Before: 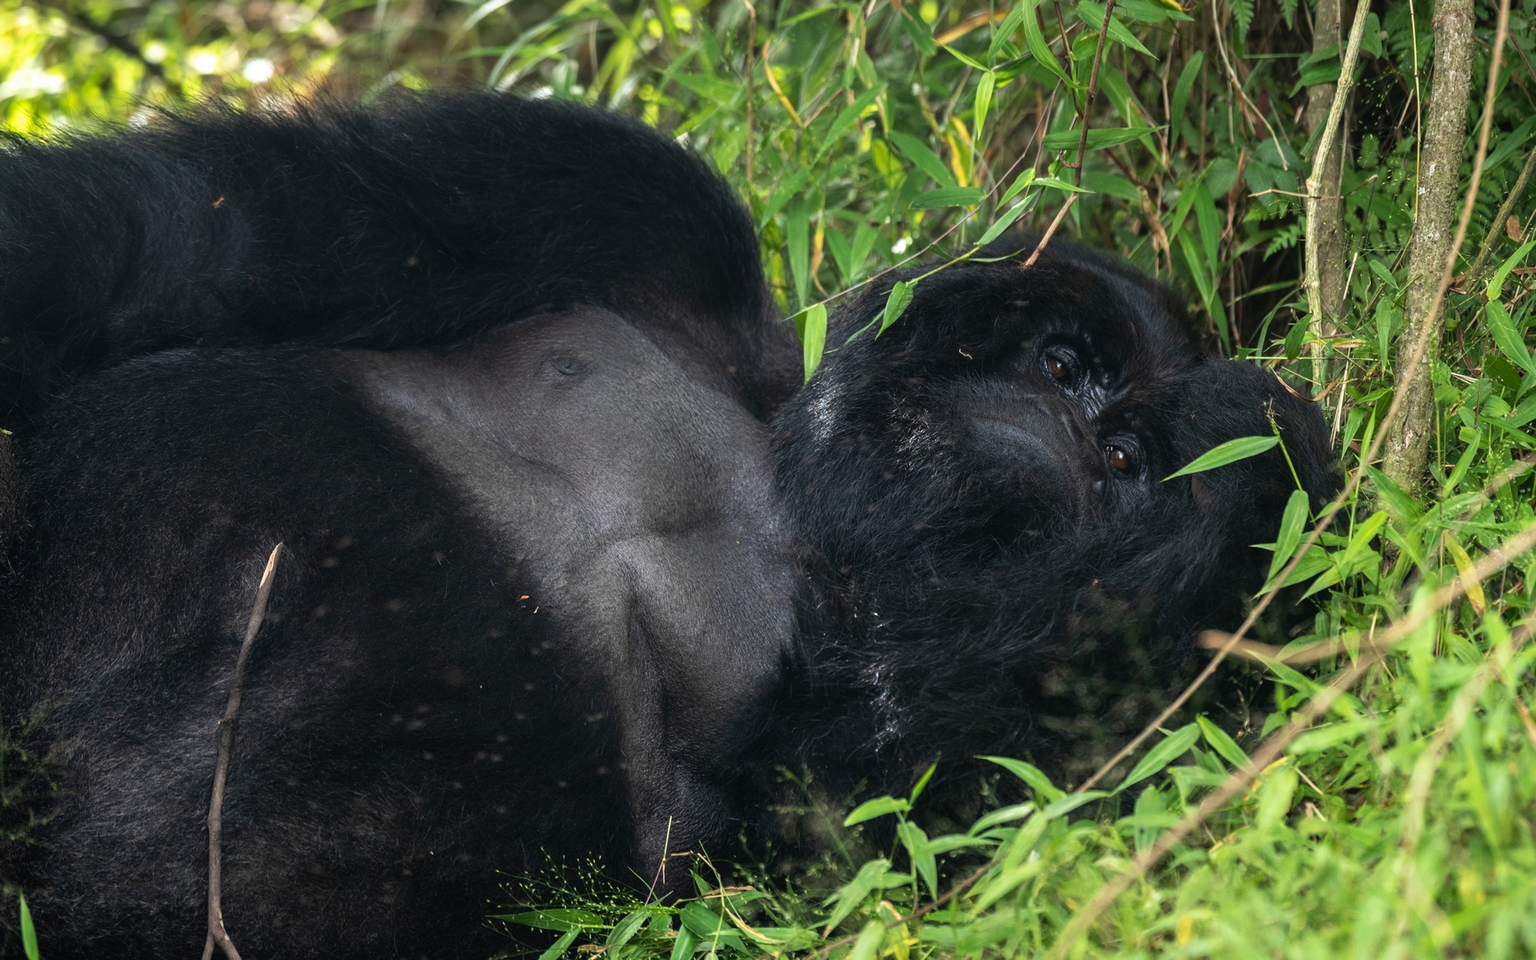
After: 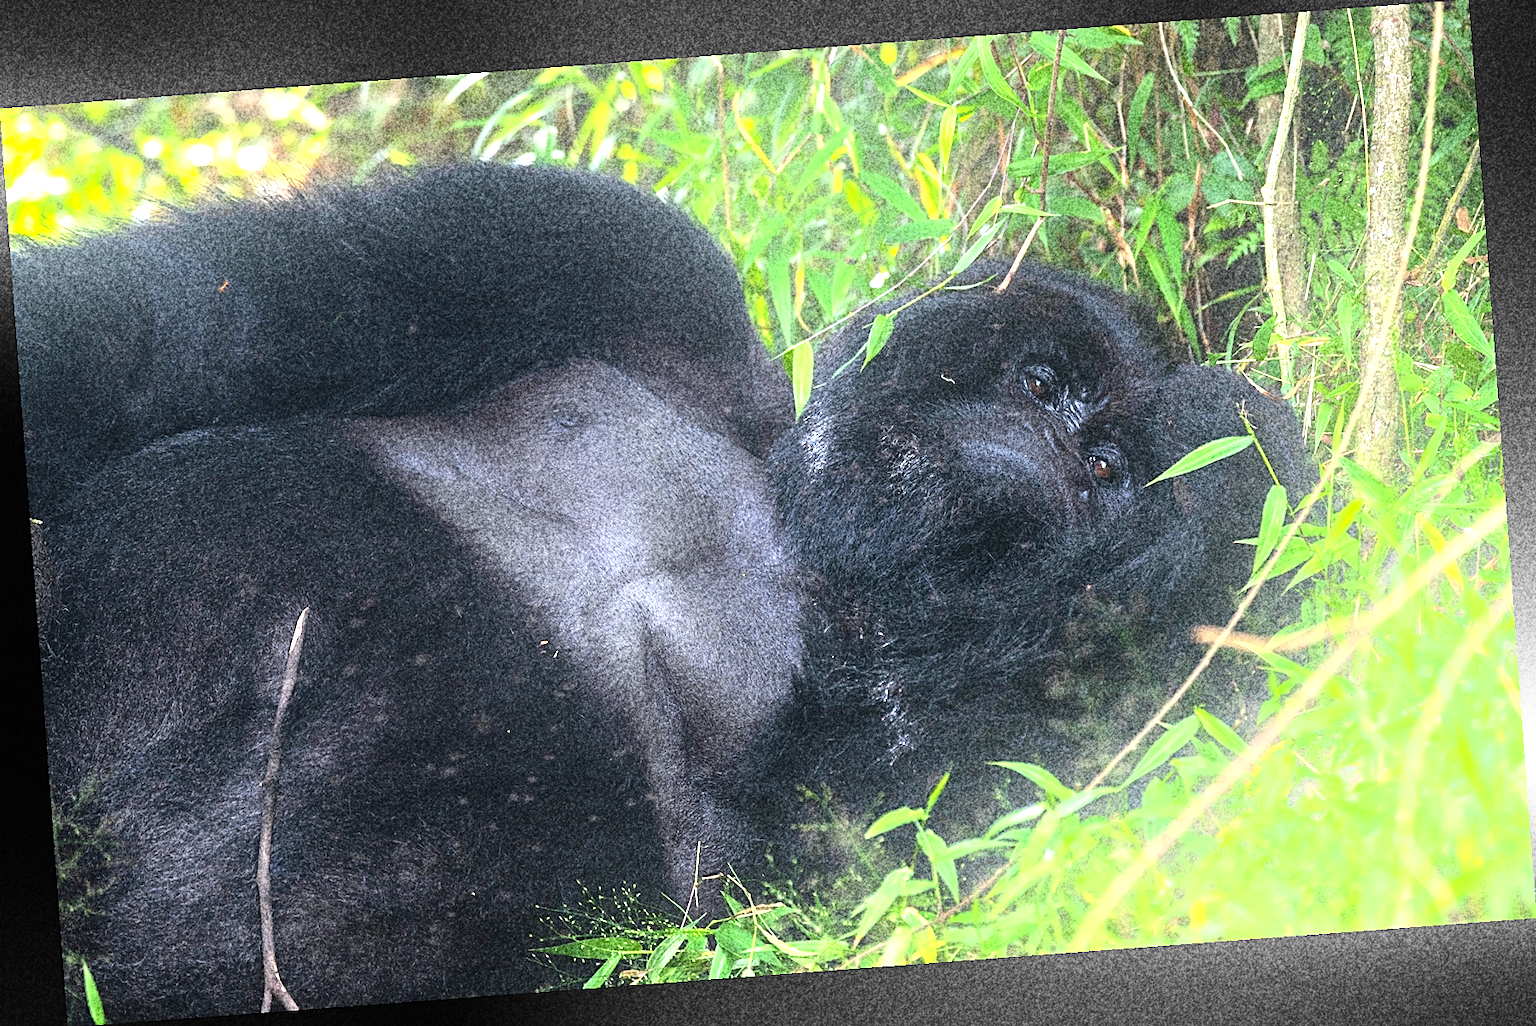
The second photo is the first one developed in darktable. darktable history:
sharpen: on, module defaults
rotate and perspective: rotation -4.25°, automatic cropping off
shadows and highlights: shadows 25, highlights -25
white balance: red 0.967, blue 1.119, emerald 0.756
exposure: black level correction 0, exposure 1.5 EV, compensate exposure bias true, compensate highlight preservation false
bloom: on, module defaults
grain: coarseness 30.02 ISO, strength 100%
